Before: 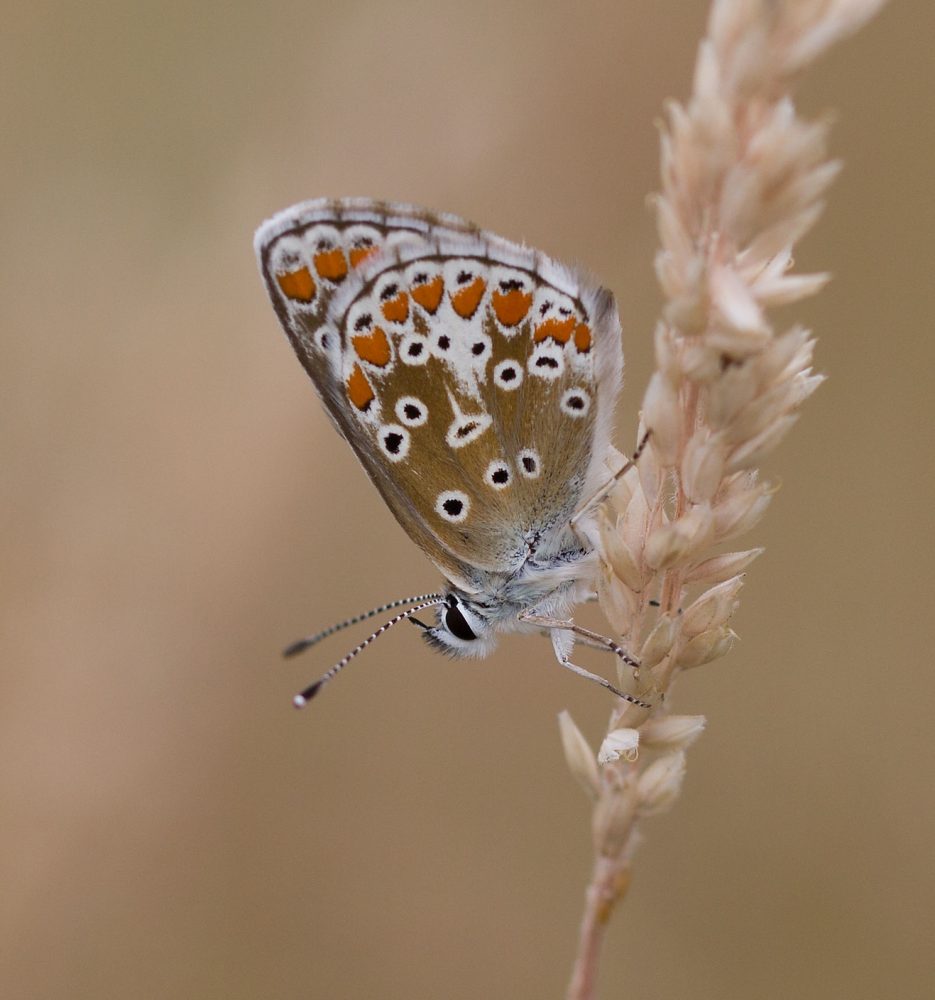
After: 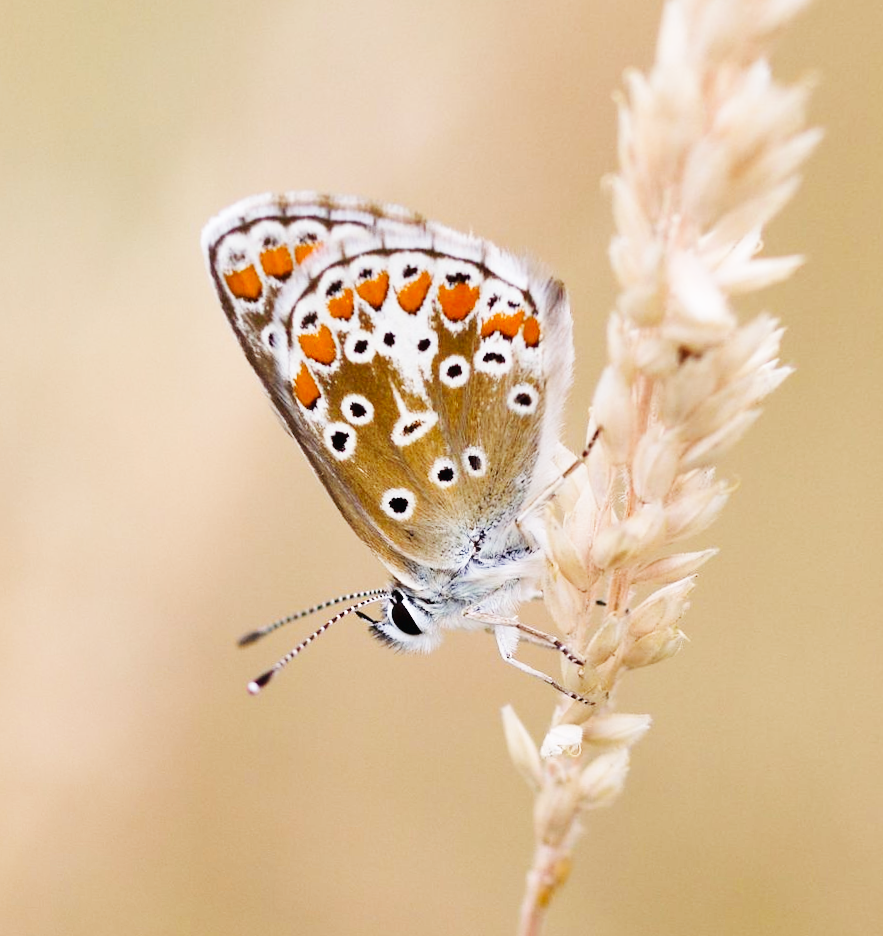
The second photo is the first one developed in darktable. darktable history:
rotate and perspective: rotation 0.062°, lens shift (vertical) 0.115, lens shift (horizontal) -0.133, crop left 0.047, crop right 0.94, crop top 0.061, crop bottom 0.94
base curve: curves: ch0 [(0, 0.003) (0.001, 0.002) (0.006, 0.004) (0.02, 0.022) (0.048, 0.086) (0.094, 0.234) (0.162, 0.431) (0.258, 0.629) (0.385, 0.8) (0.548, 0.918) (0.751, 0.988) (1, 1)], preserve colors none
